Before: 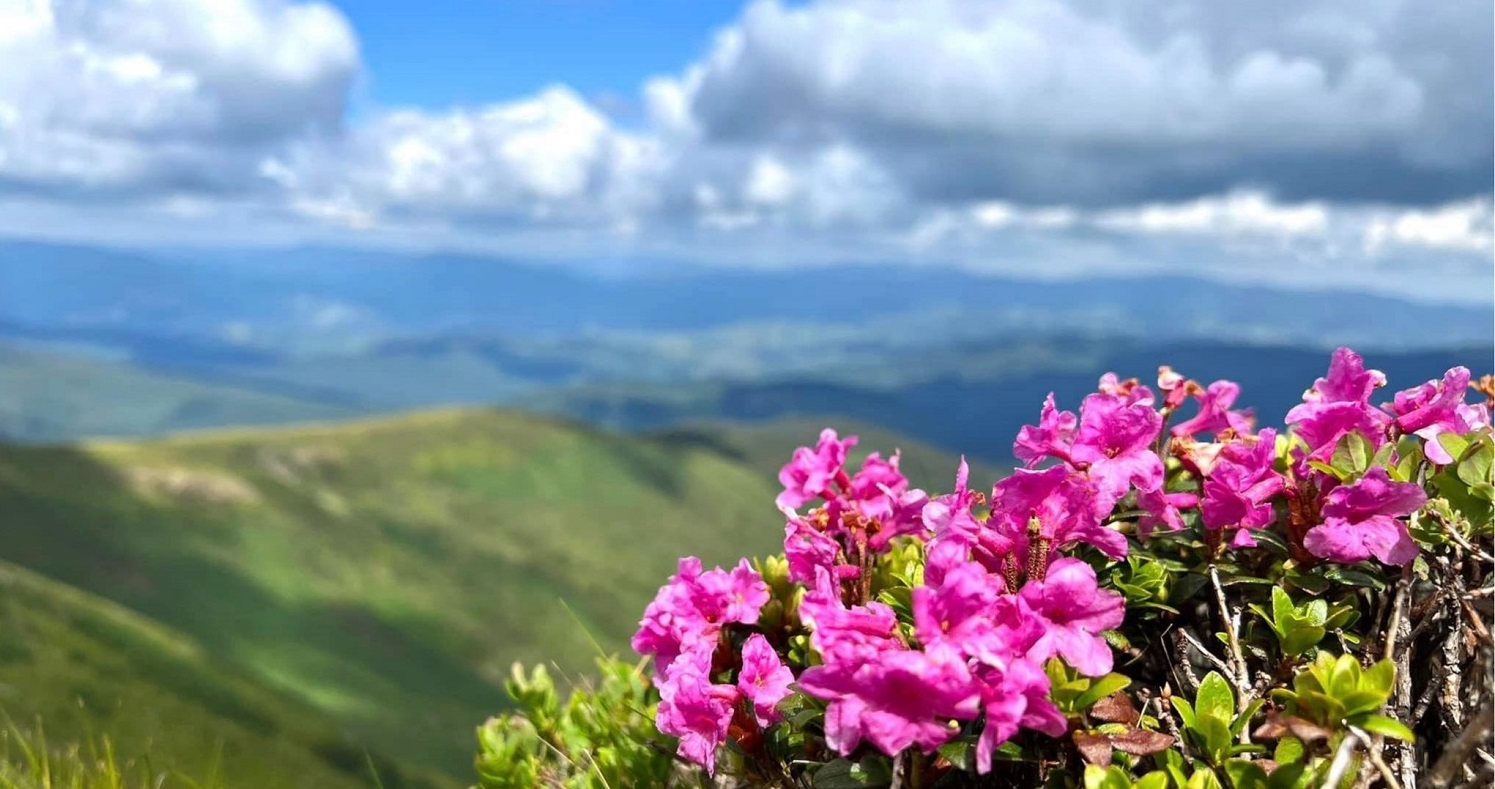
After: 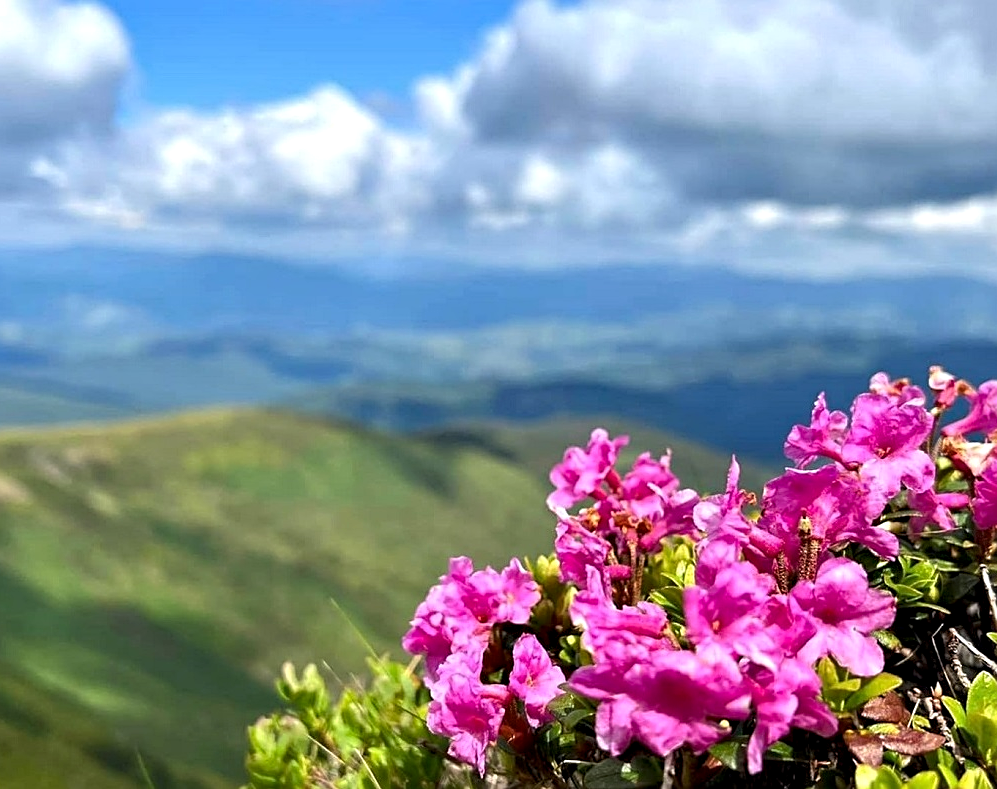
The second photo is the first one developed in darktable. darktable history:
contrast equalizer: octaves 7, y [[0.6 ×6], [0.55 ×6], [0 ×6], [0 ×6], [0 ×6]], mix 0.29
sharpen: on, module defaults
crop and rotate: left 15.446%, right 17.836%
color balance rgb: global vibrance 10%
